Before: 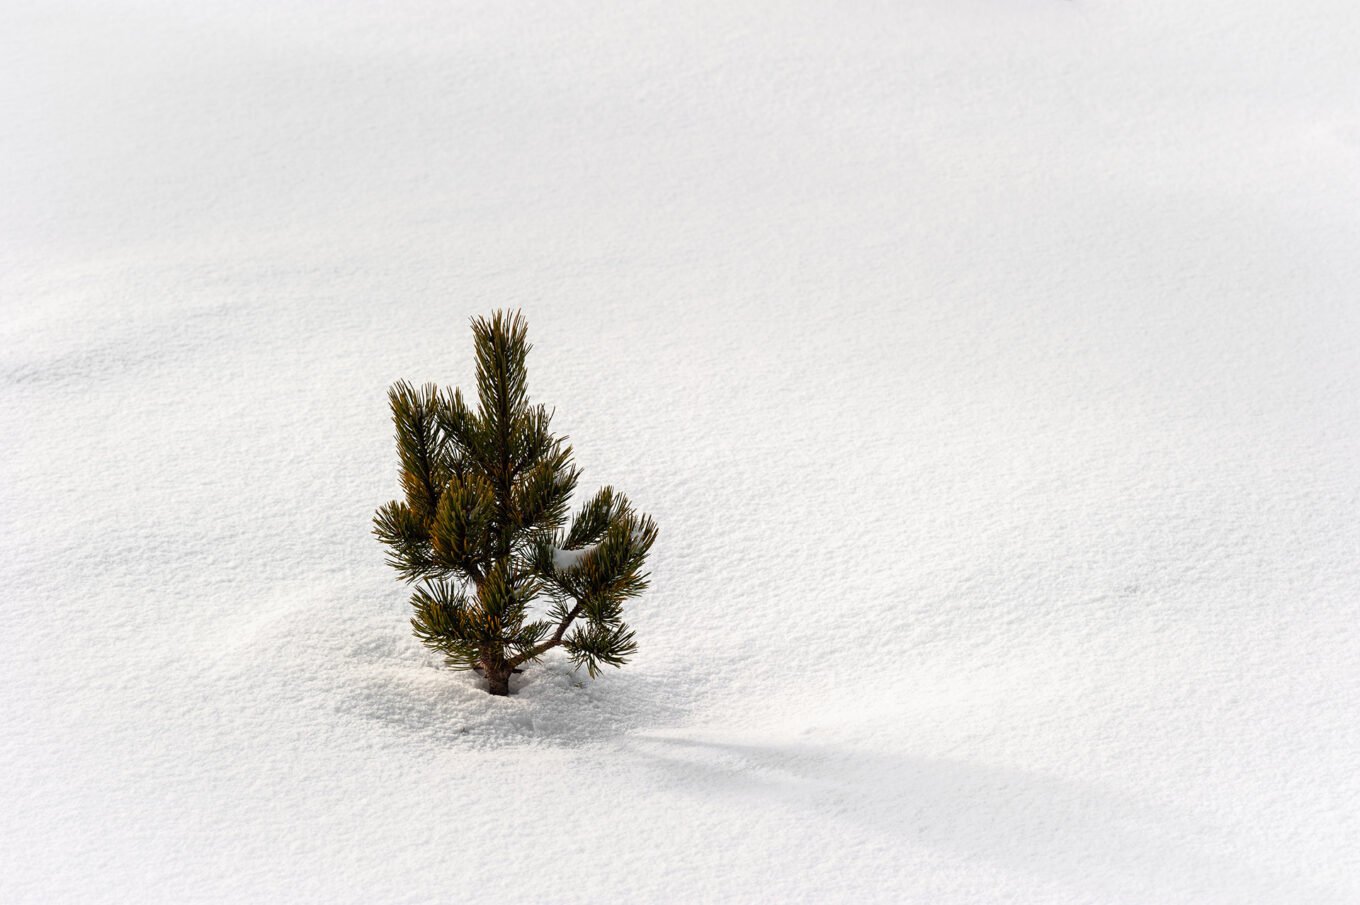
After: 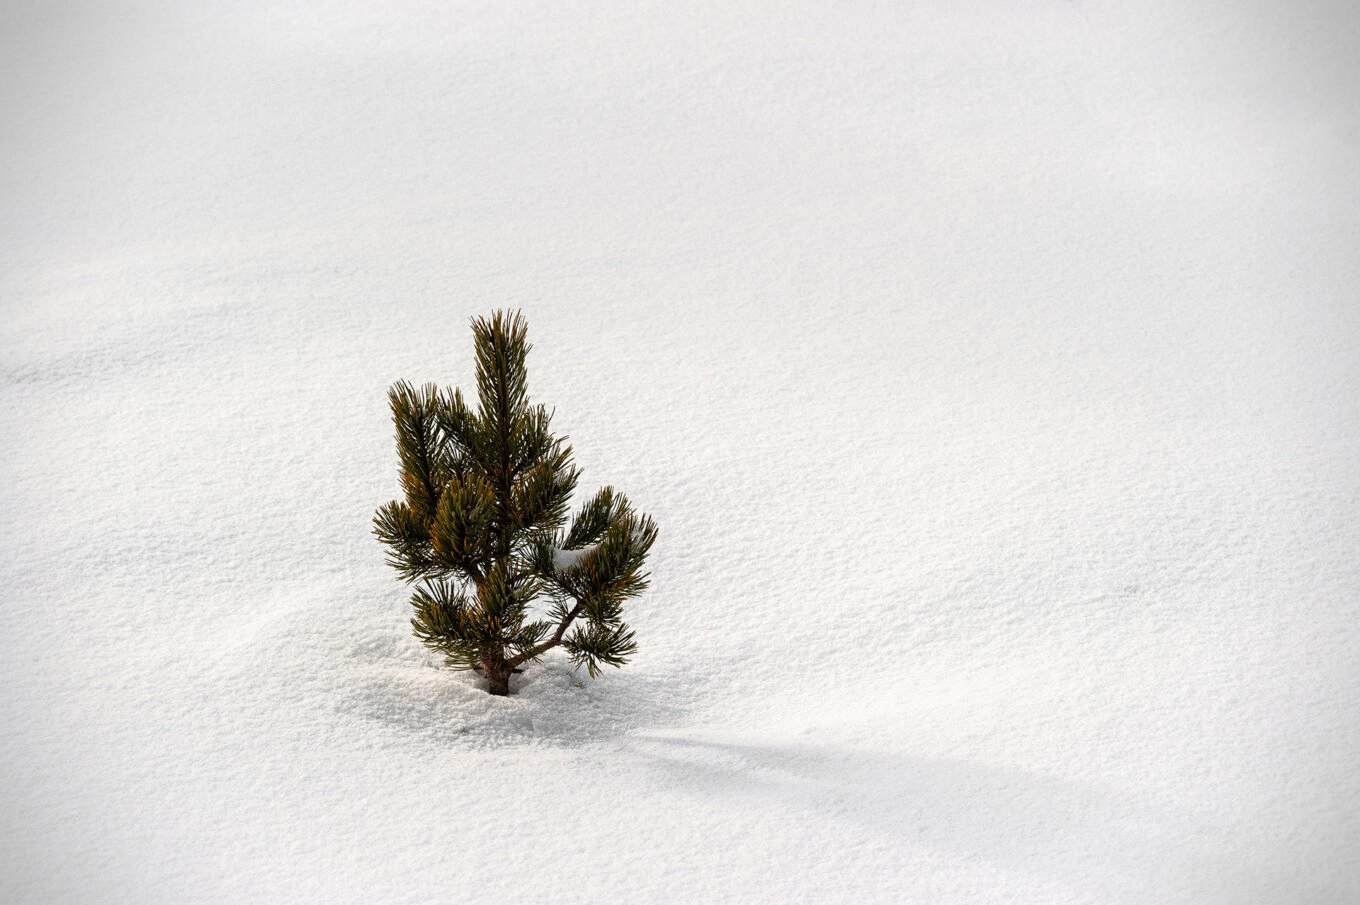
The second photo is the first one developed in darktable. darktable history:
vignetting: dithering 8-bit output, unbound false
grain: strength 26%
